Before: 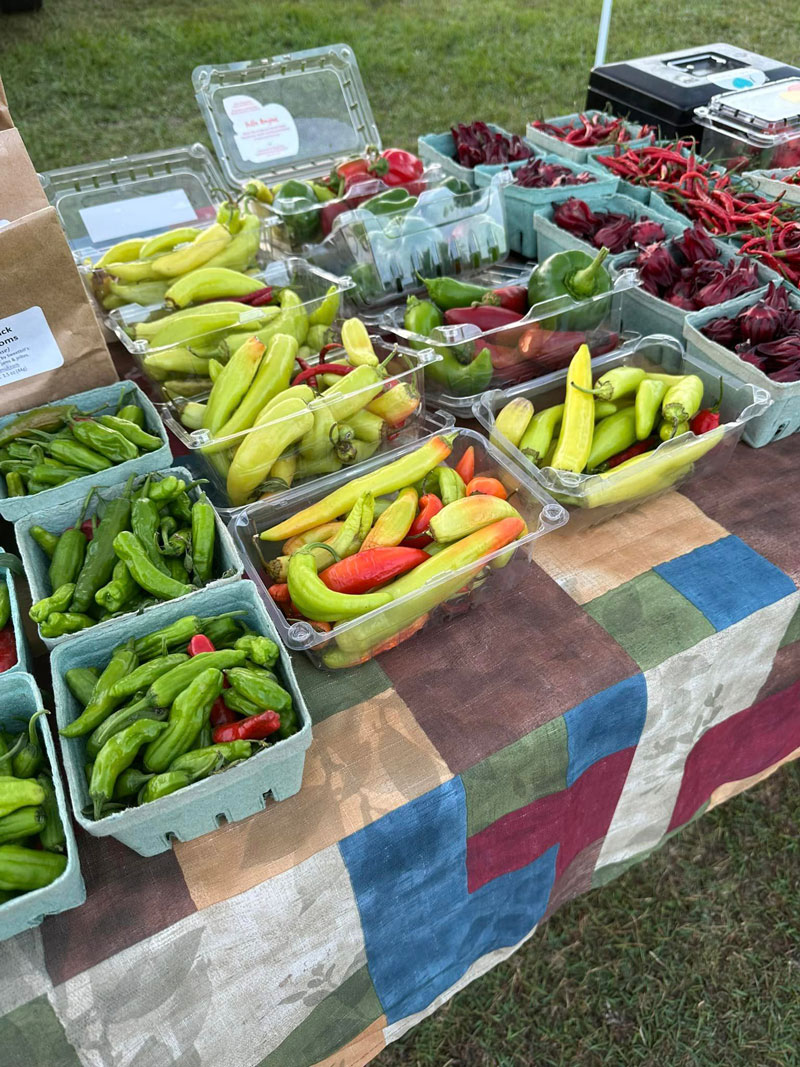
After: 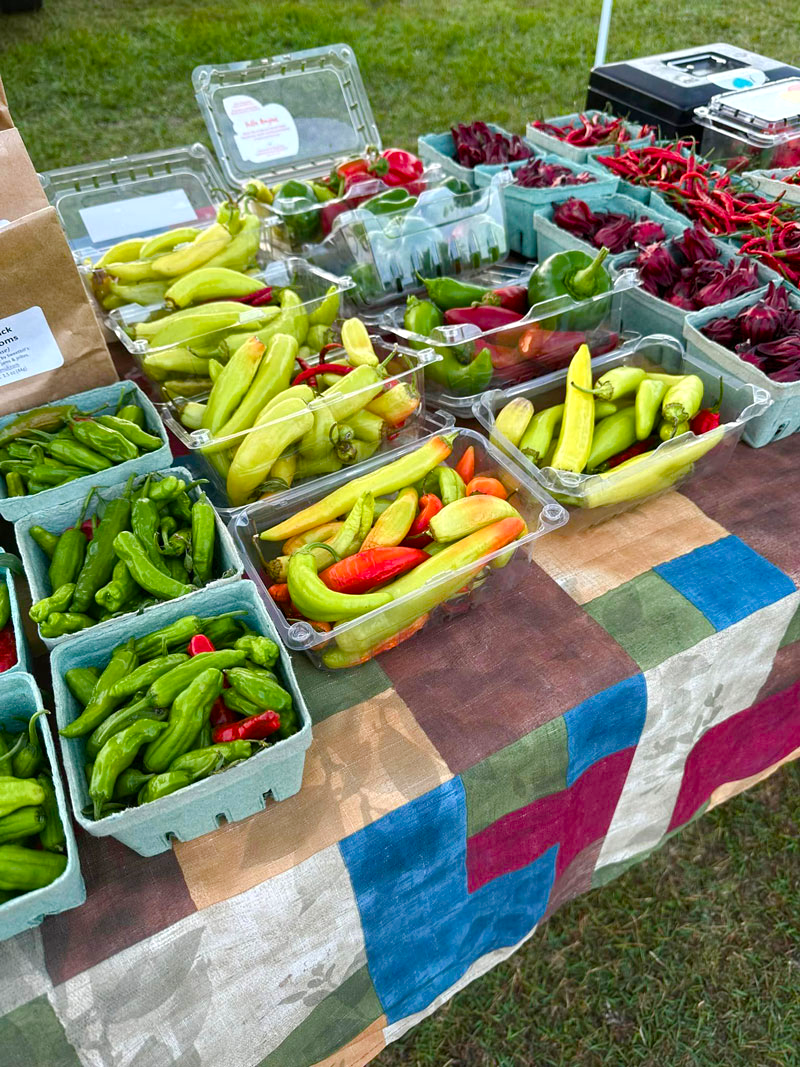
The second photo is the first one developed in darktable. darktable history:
color balance rgb: linear chroma grading › global chroma 1.392%, linear chroma grading › mid-tones -1.375%, perceptual saturation grading › global saturation 23.802%, perceptual saturation grading › highlights -23.721%, perceptual saturation grading › mid-tones 24.293%, perceptual saturation grading › shadows 40.854%, perceptual brilliance grading › global brilliance 3.468%
